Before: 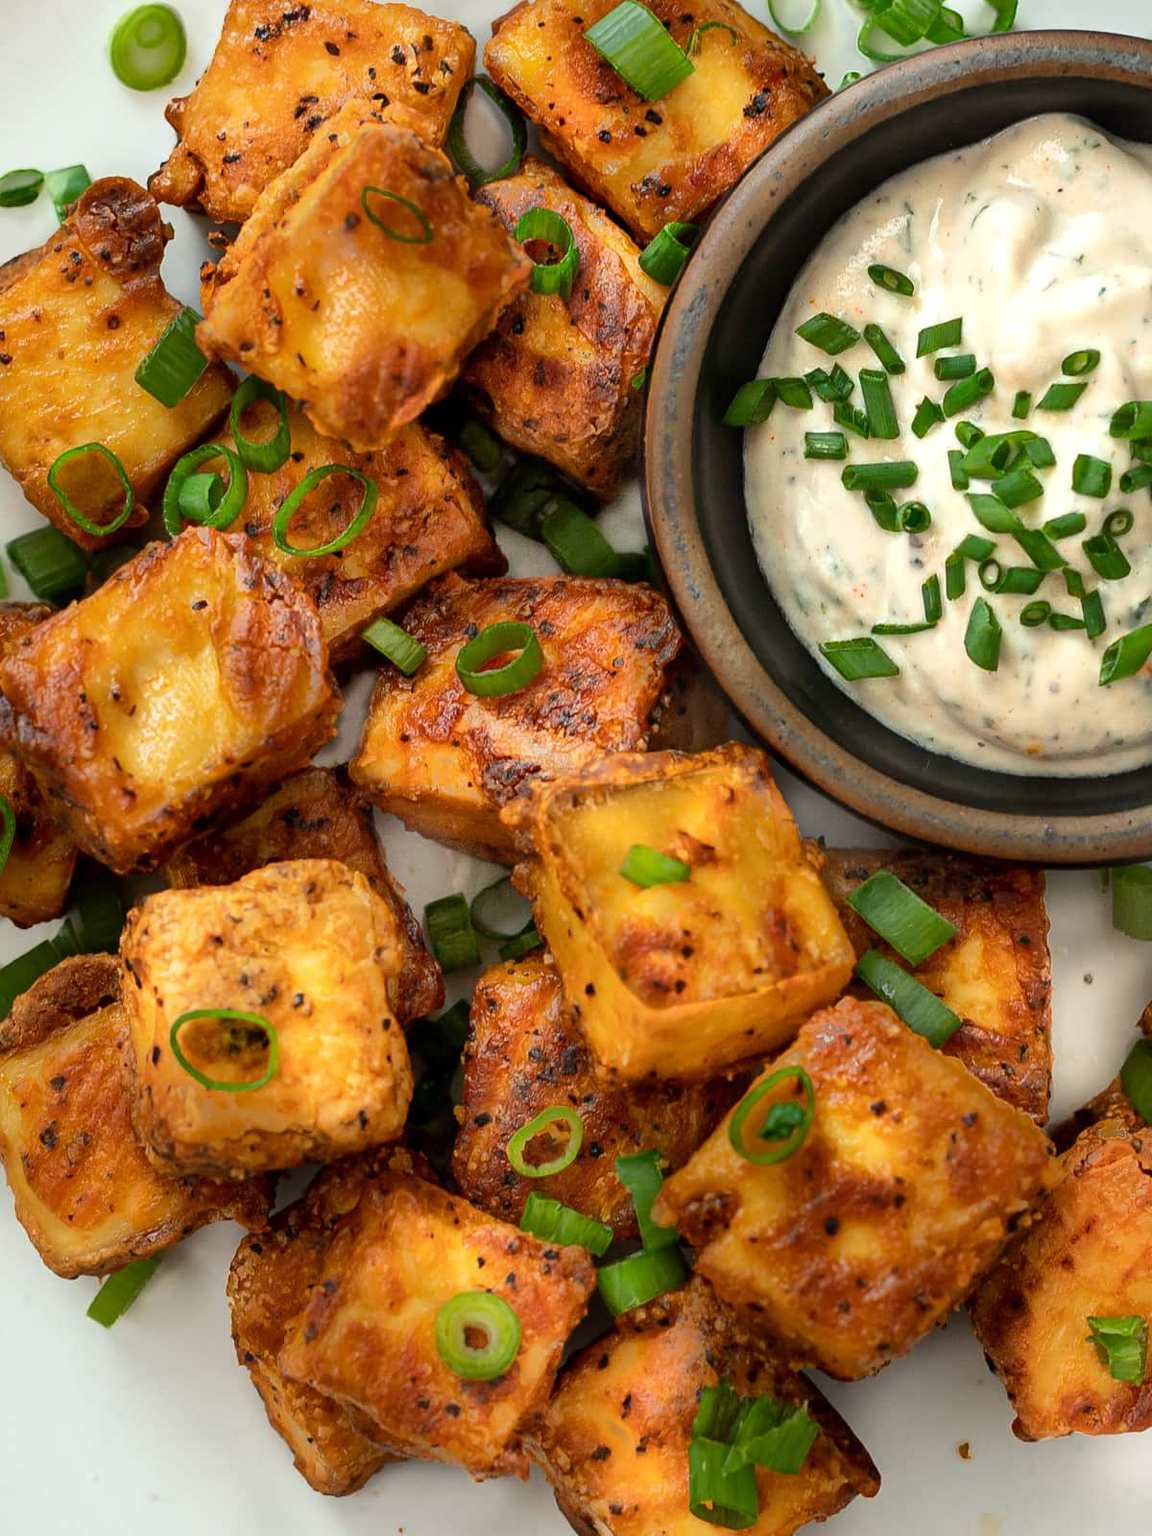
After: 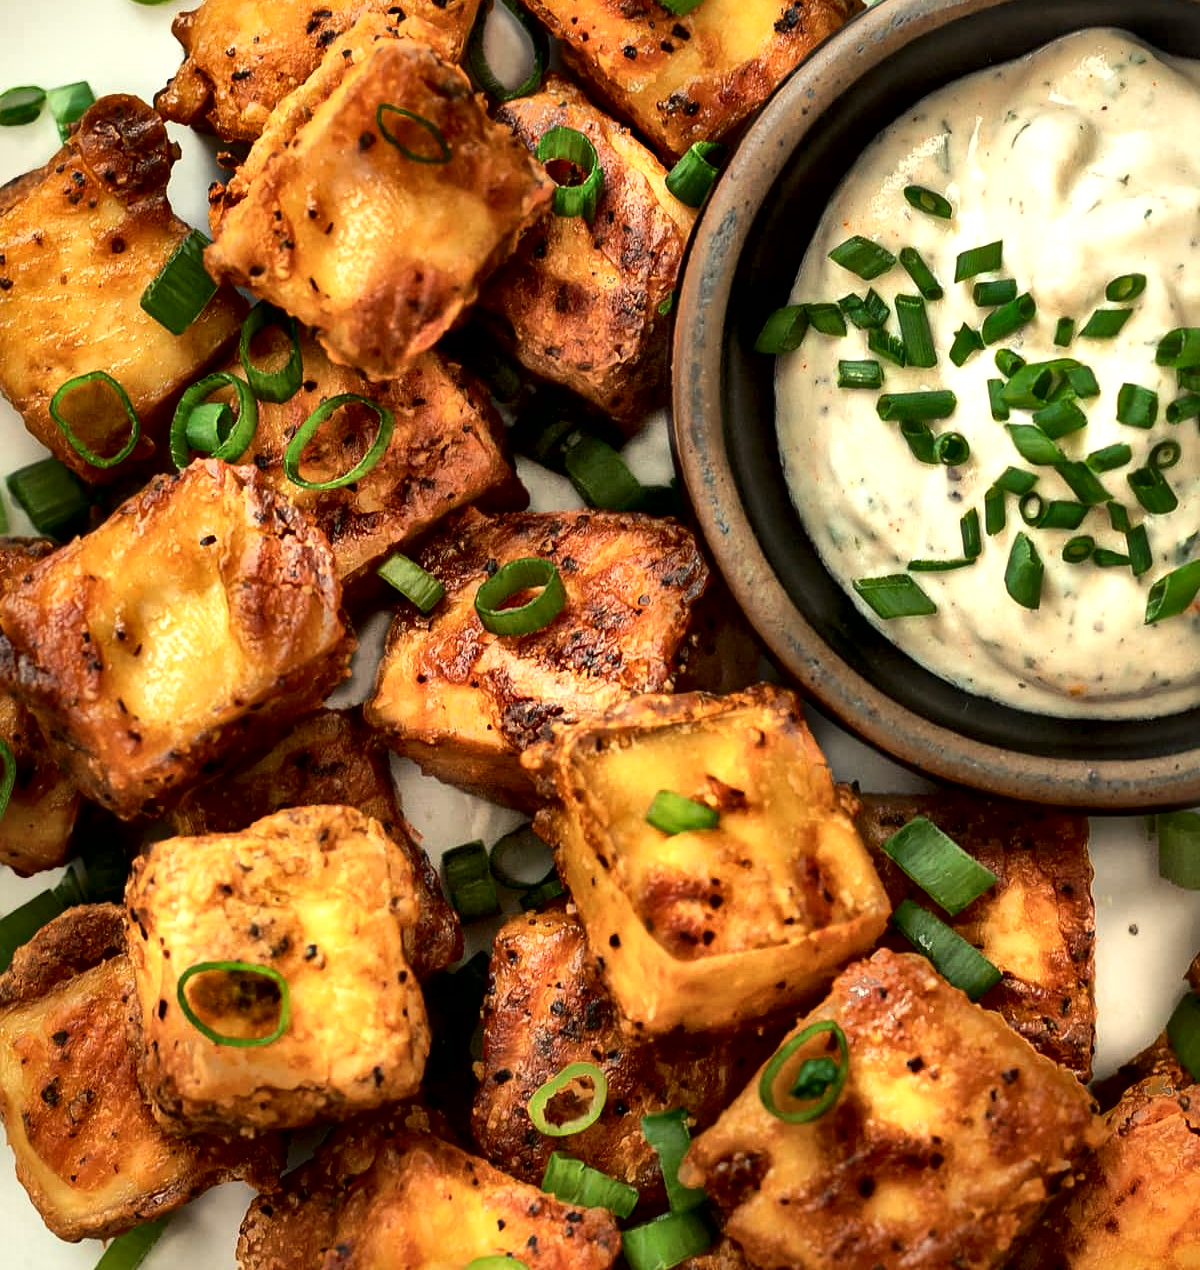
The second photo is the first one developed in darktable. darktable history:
white balance: red 1.029, blue 0.92
crop and rotate: top 5.667%, bottom 14.937%
tone curve: curves: ch0 [(0, 0) (0.003, 0.003) (0.011, 0.015) (0.025, 0.031) (0.044, 0.056) (0.069, 0.083) (0.1, 0.113) (0.136, 0.145) (0.177, 0.184) (0.224, 0.225) (0.277, 0.275) (0.335, 0.327) (0.399, 0.385) (0.468, 0.447) (0.543, 0.528) (0.623, 0.611) (0.709, 0.703) (0.801, 0.802) (0.898, 0.902) (1, 1)], preserve colors none
local contrast: mode bilateral grid, contrast 44, coarseness 69, detail 214%, midtone range 0.2
